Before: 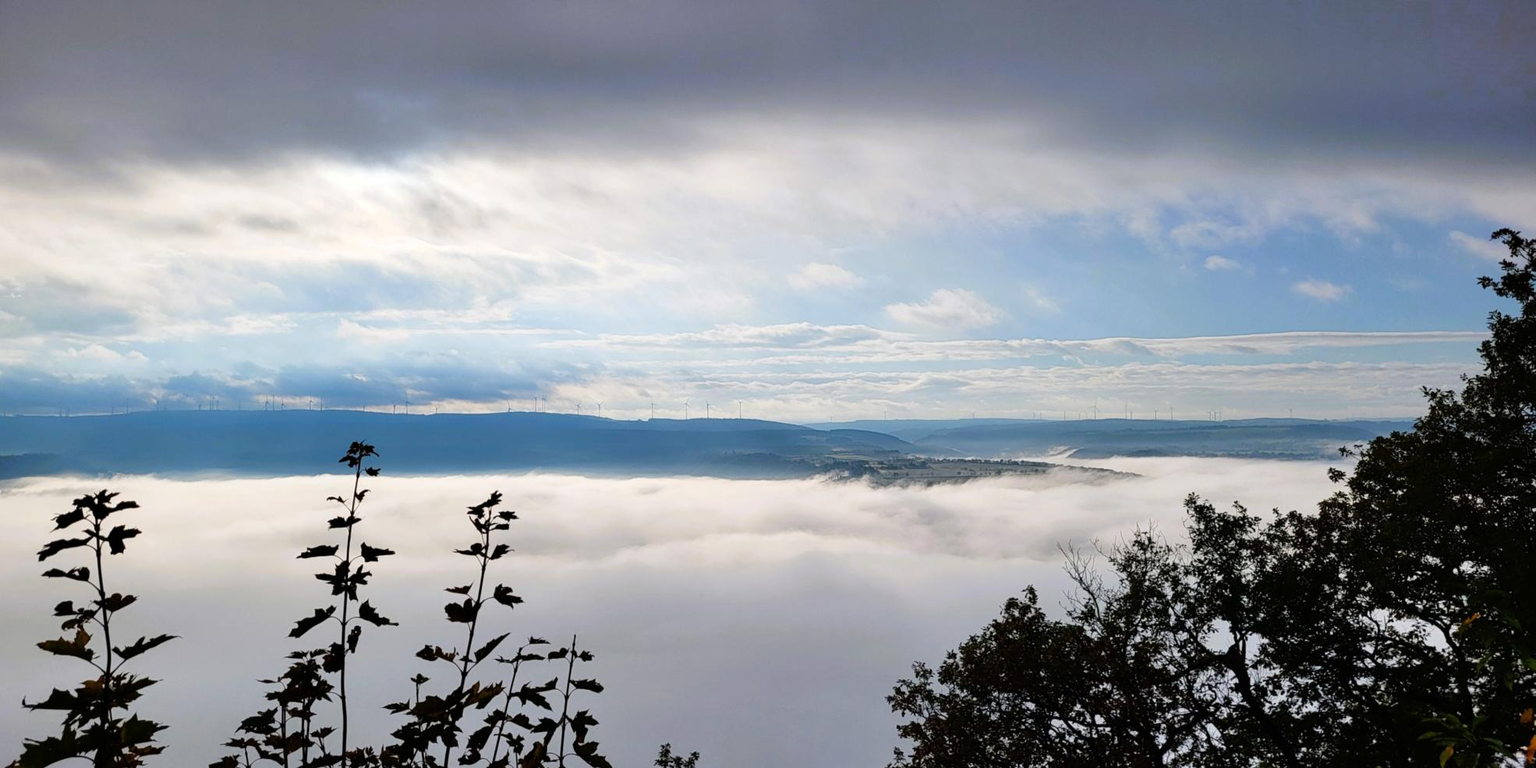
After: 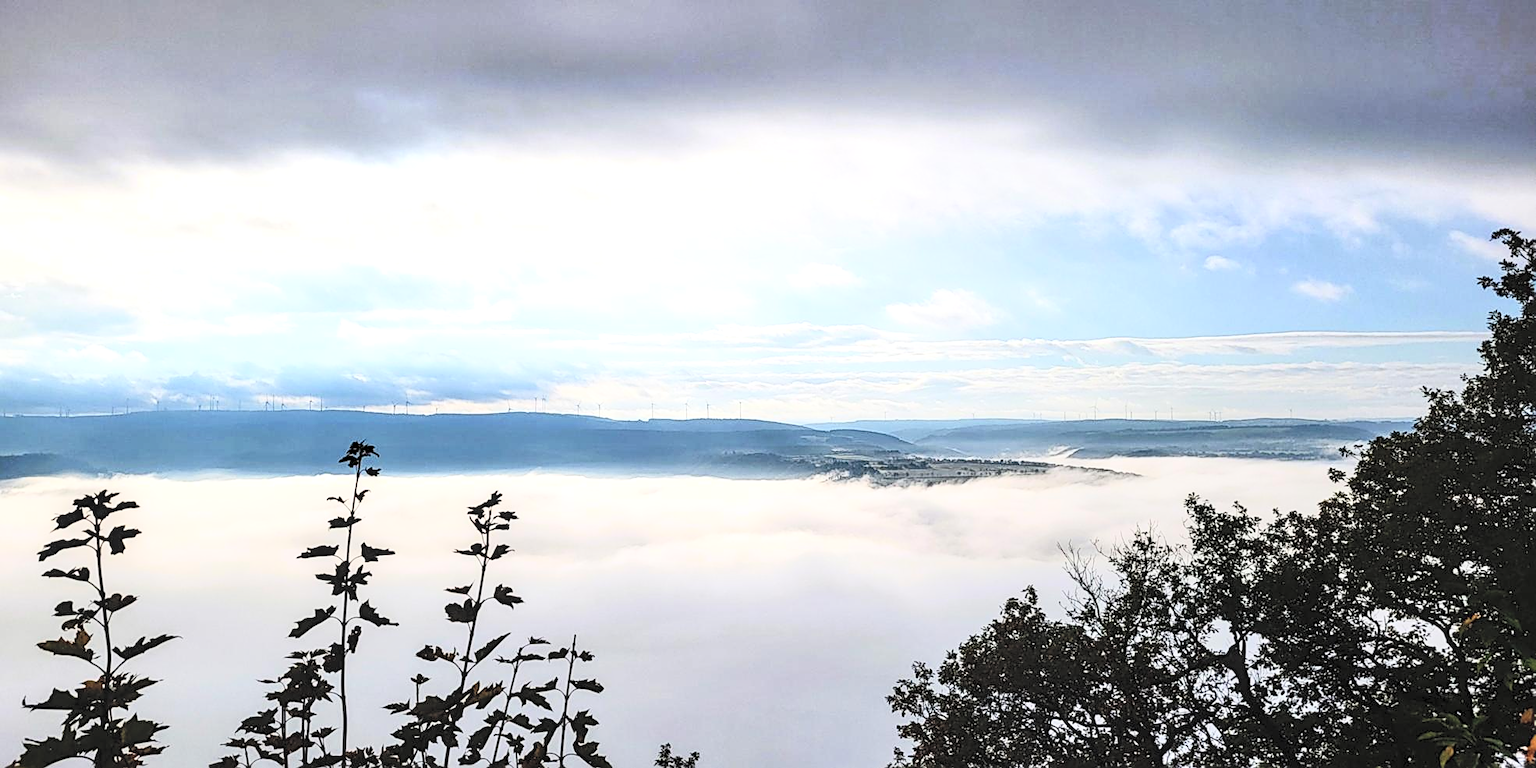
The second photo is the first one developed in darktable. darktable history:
contrast brightness saturation: contrast 0.371, brightness 0.535
sharpen: on, module defaults
local contrast: highlights 62%, detail 143%, midtone range 0.424
